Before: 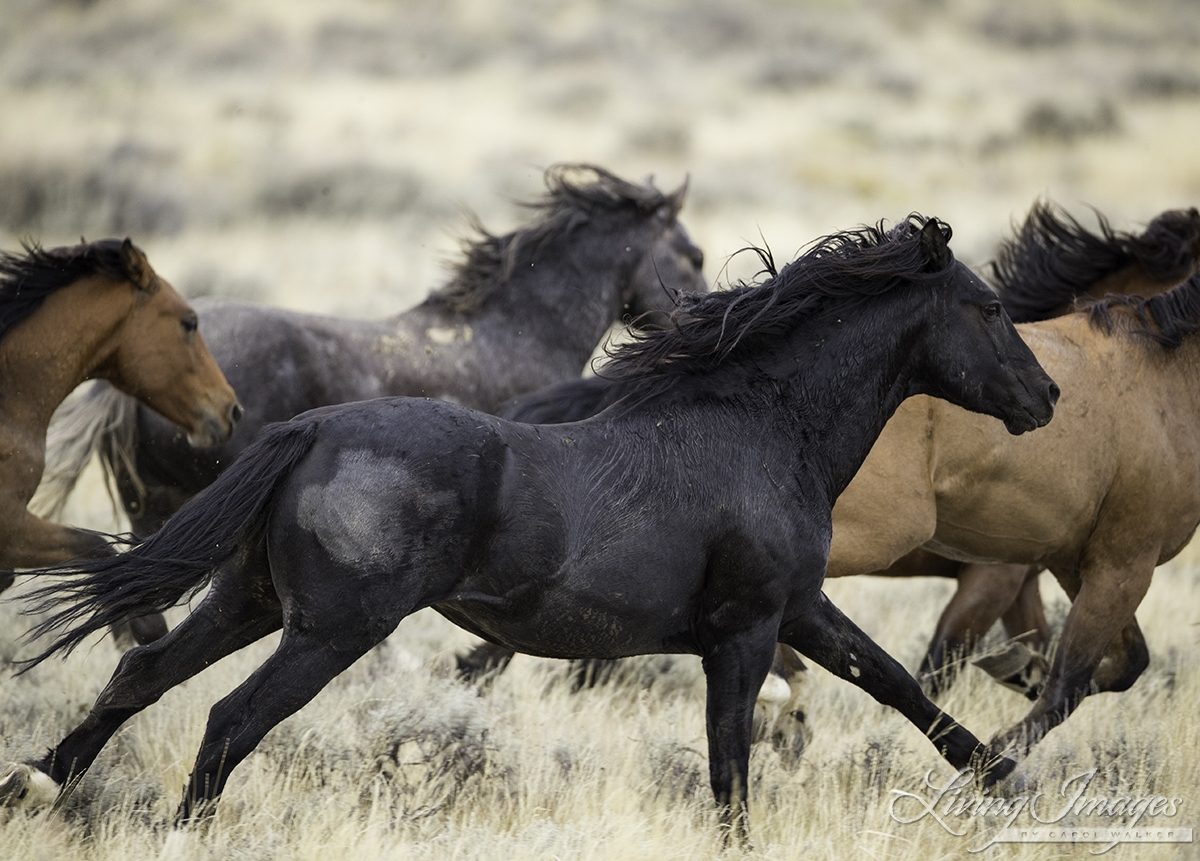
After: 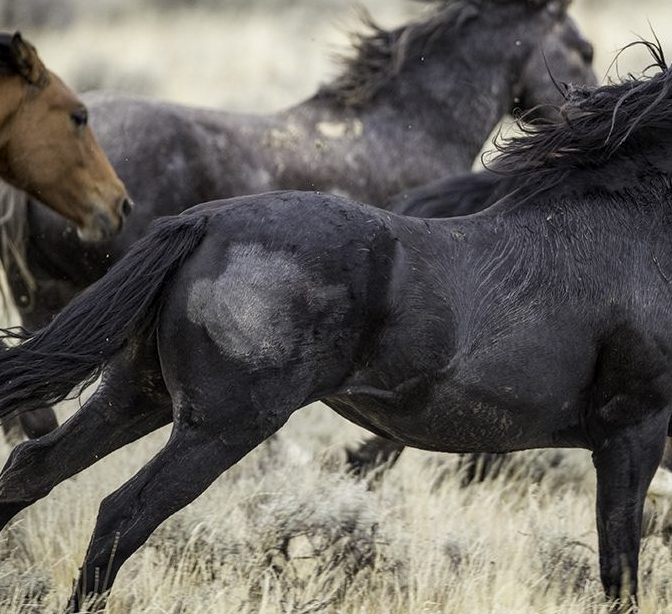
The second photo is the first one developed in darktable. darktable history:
local contrast: on, module defaults
crop: left 9.193%, top 23.998%, right 34.786%, bottom 4.627%
